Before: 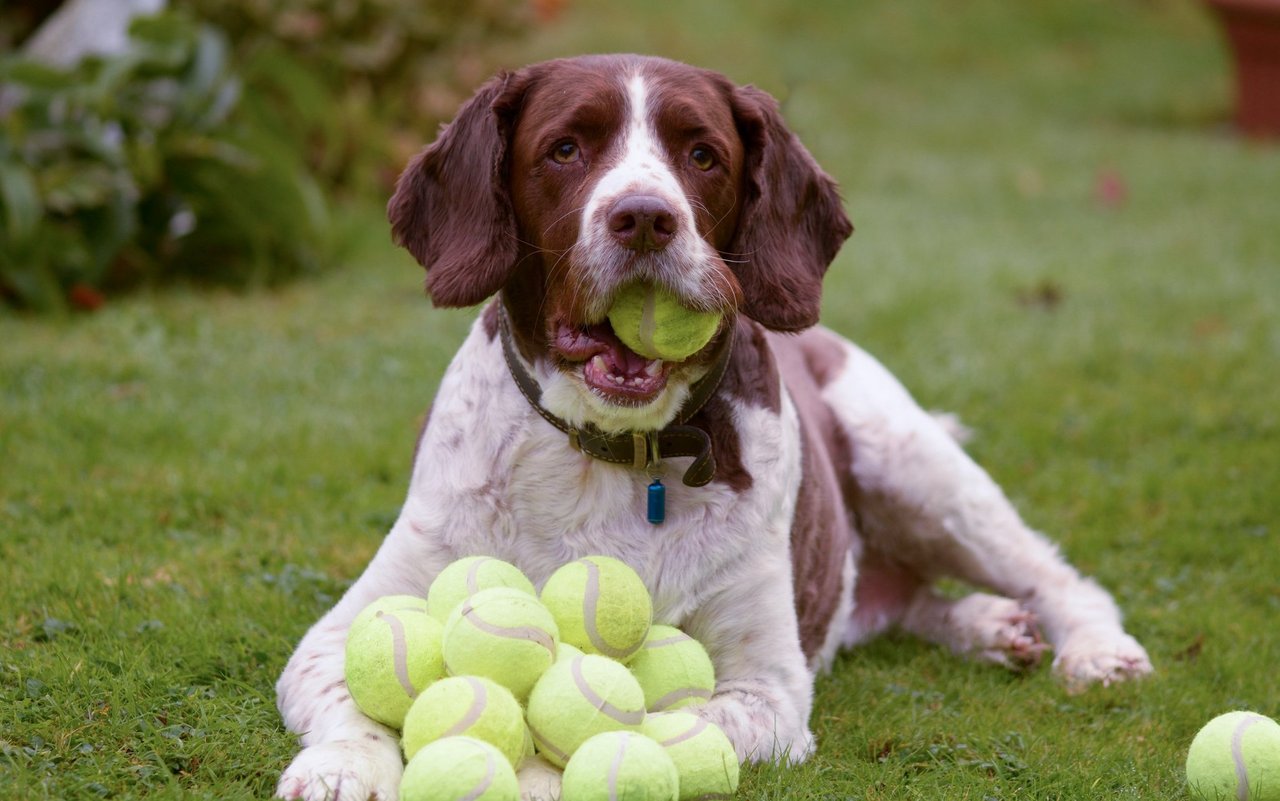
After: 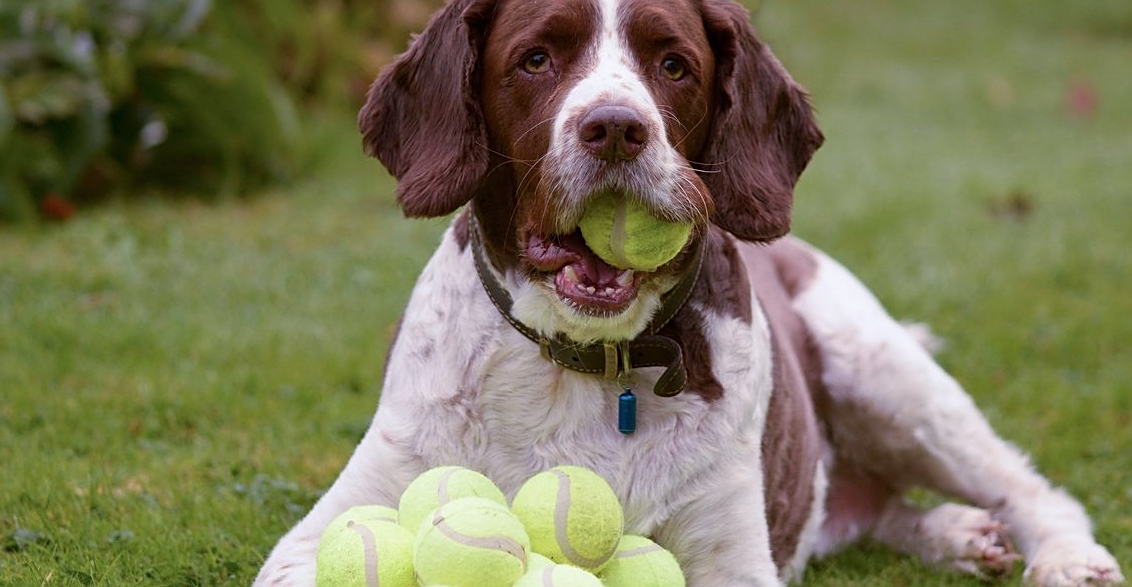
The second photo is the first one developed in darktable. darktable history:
sharpen: on, module defaults
contrast brightness saturation: saturation -0.053
crop and rotate: left 2.317%, top 11.304%, right 9.207%, bottom 15.295%
